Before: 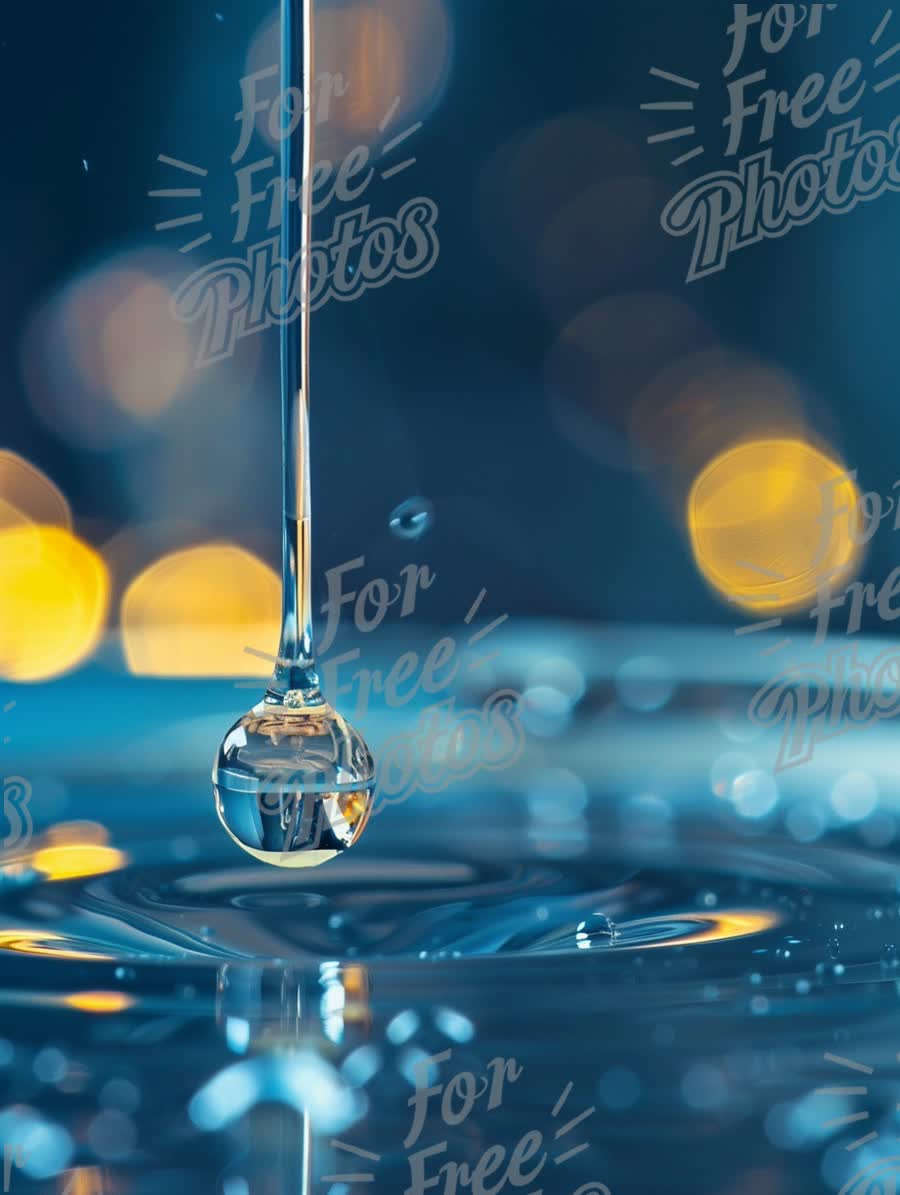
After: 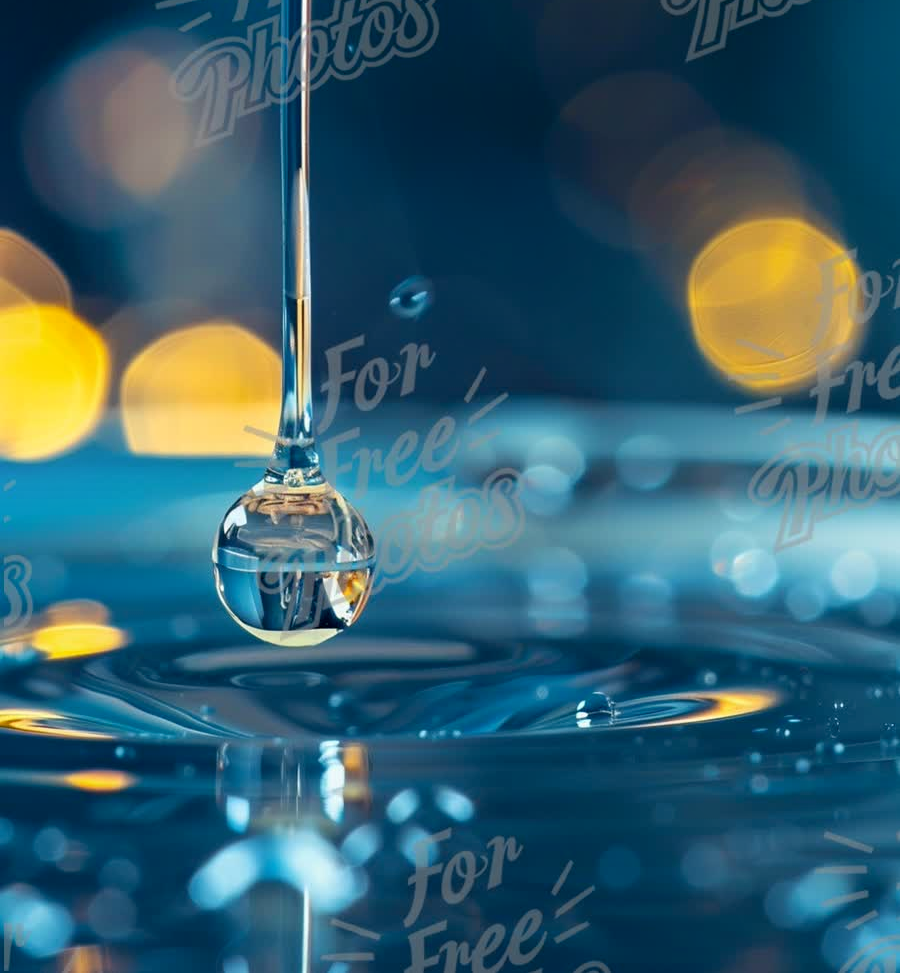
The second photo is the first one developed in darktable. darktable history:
exposure: black level correction 0.005, exposure 0.014 EV, compensate highlight preservation false
crop and rotate: top 18.507%
shadows and highlights: shadows -40.15, highlights 62.88, soften with gaussian
